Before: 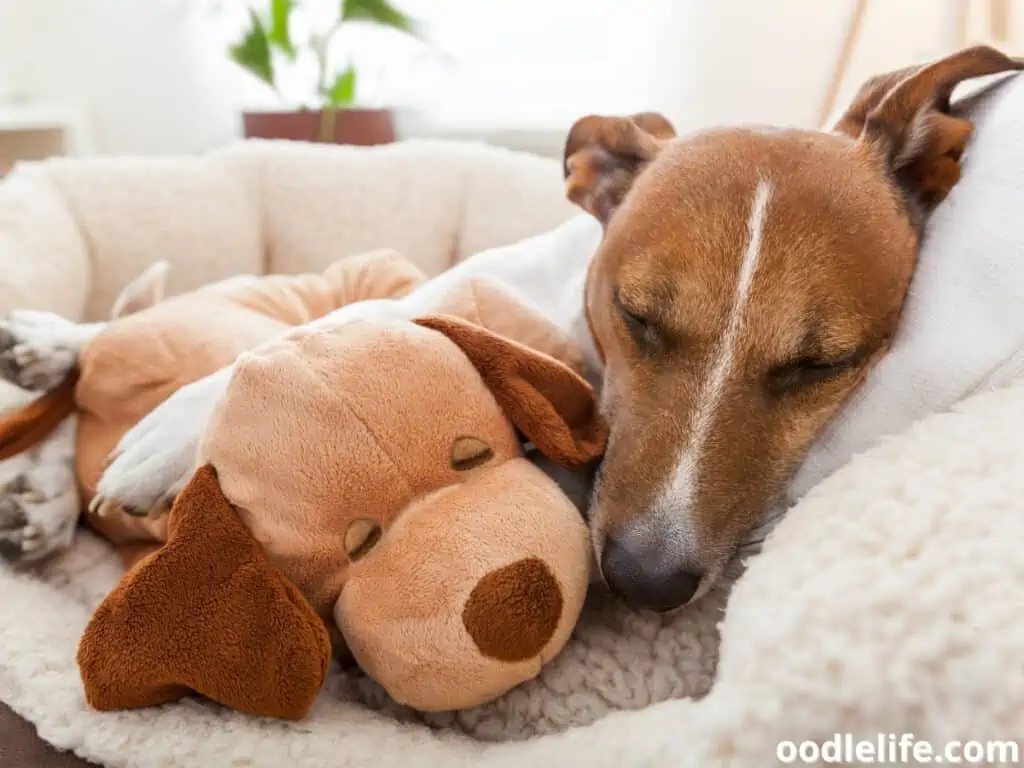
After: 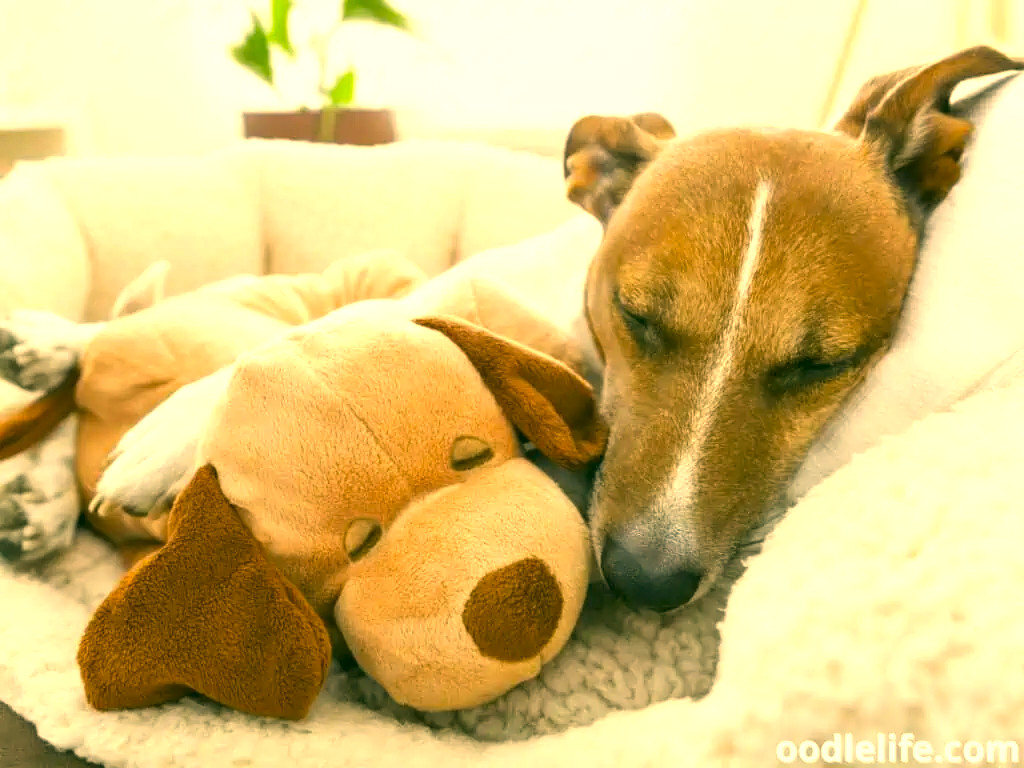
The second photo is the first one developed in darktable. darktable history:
exposure: black level correction -0.002, exposure 0.708 EV, compensate exposure bias true, compensate highlight preservation false
color correction: highlights a* 5.62, highlights b* 33.57, shadows a* -25.86, shadows b* 4.02
